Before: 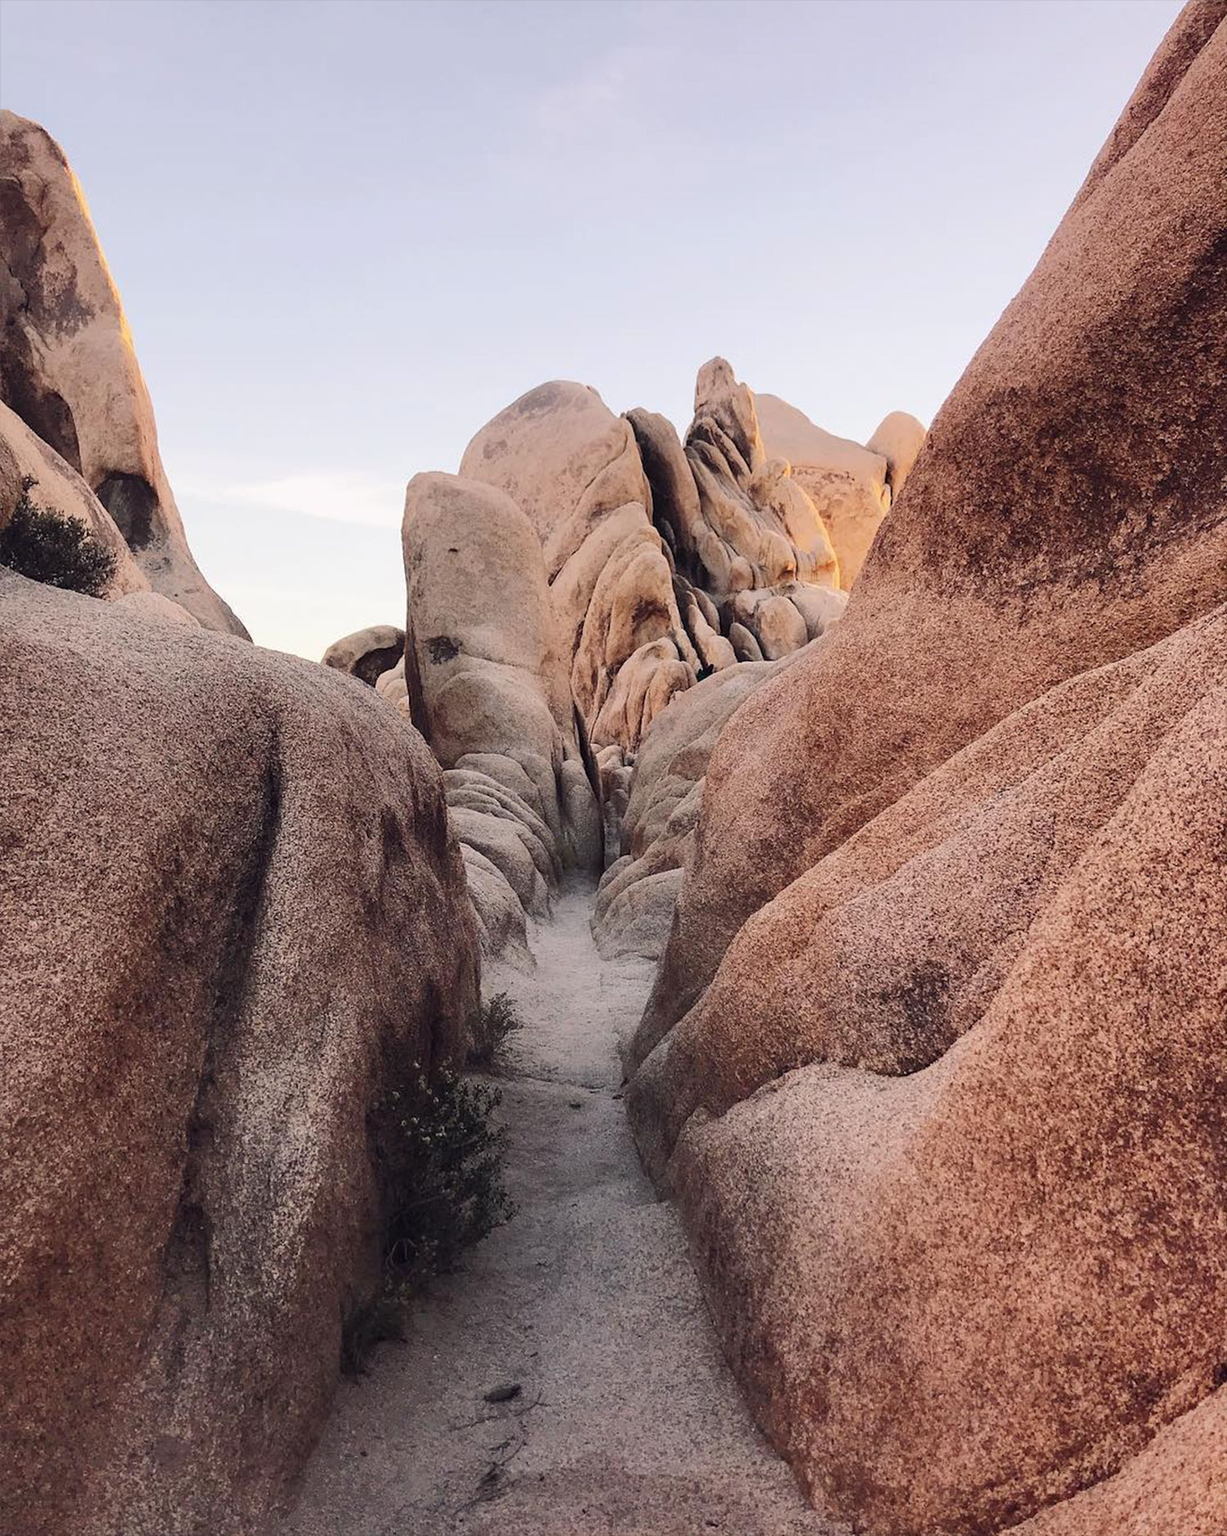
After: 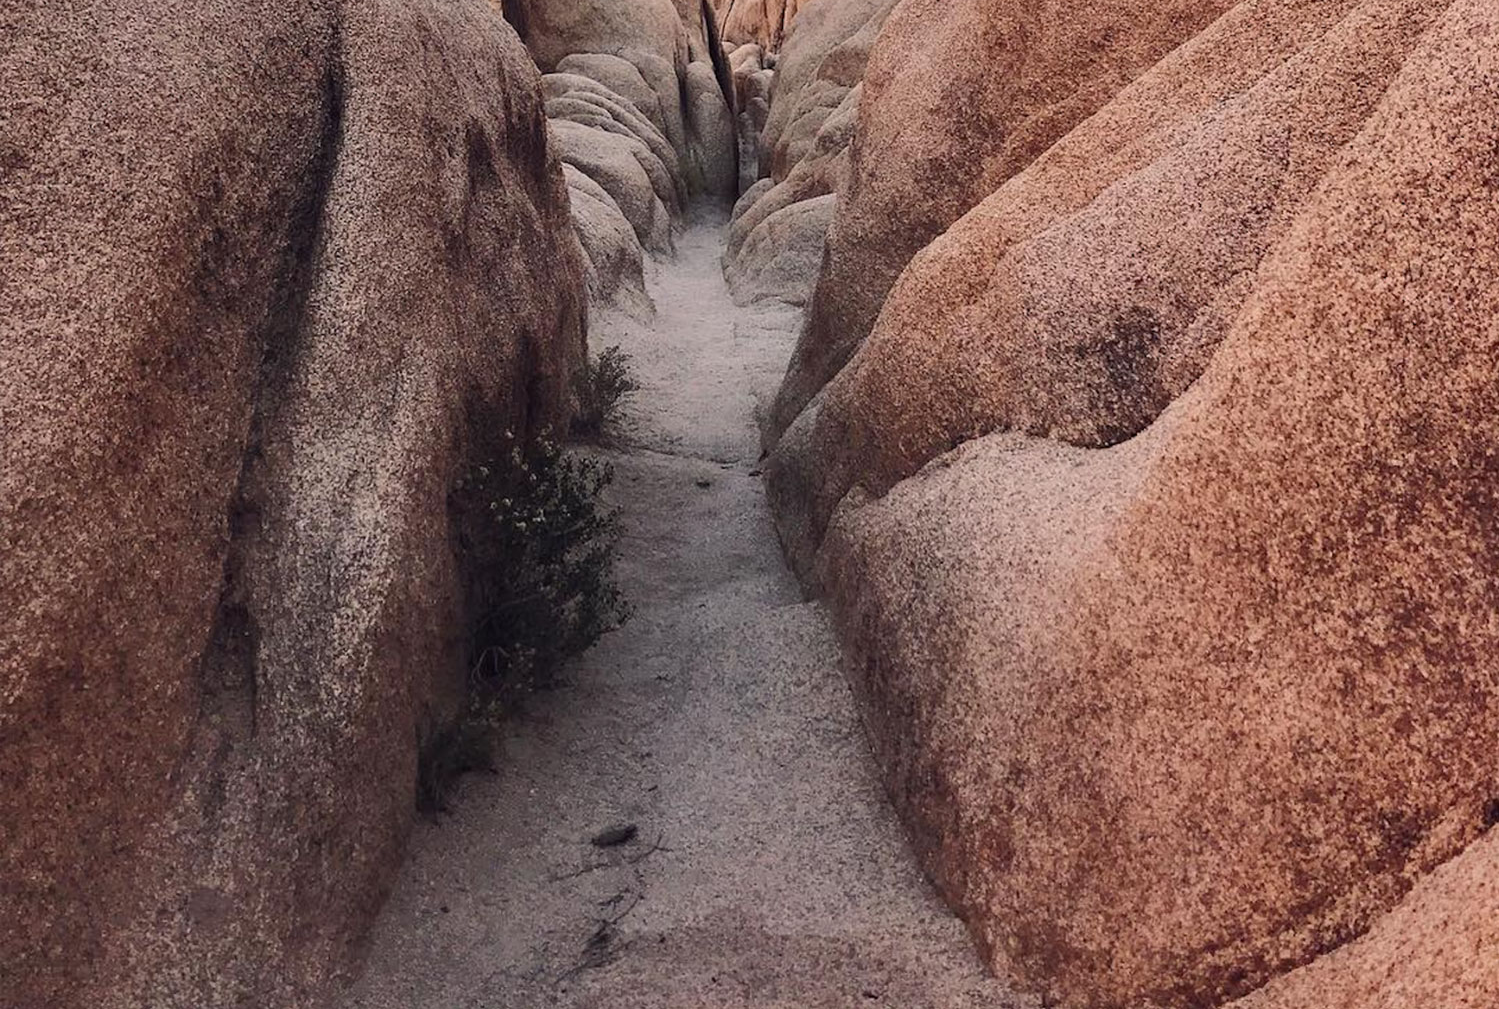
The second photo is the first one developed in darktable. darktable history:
crop and rotate: top 46.237%
color correction: saturation 0.99
